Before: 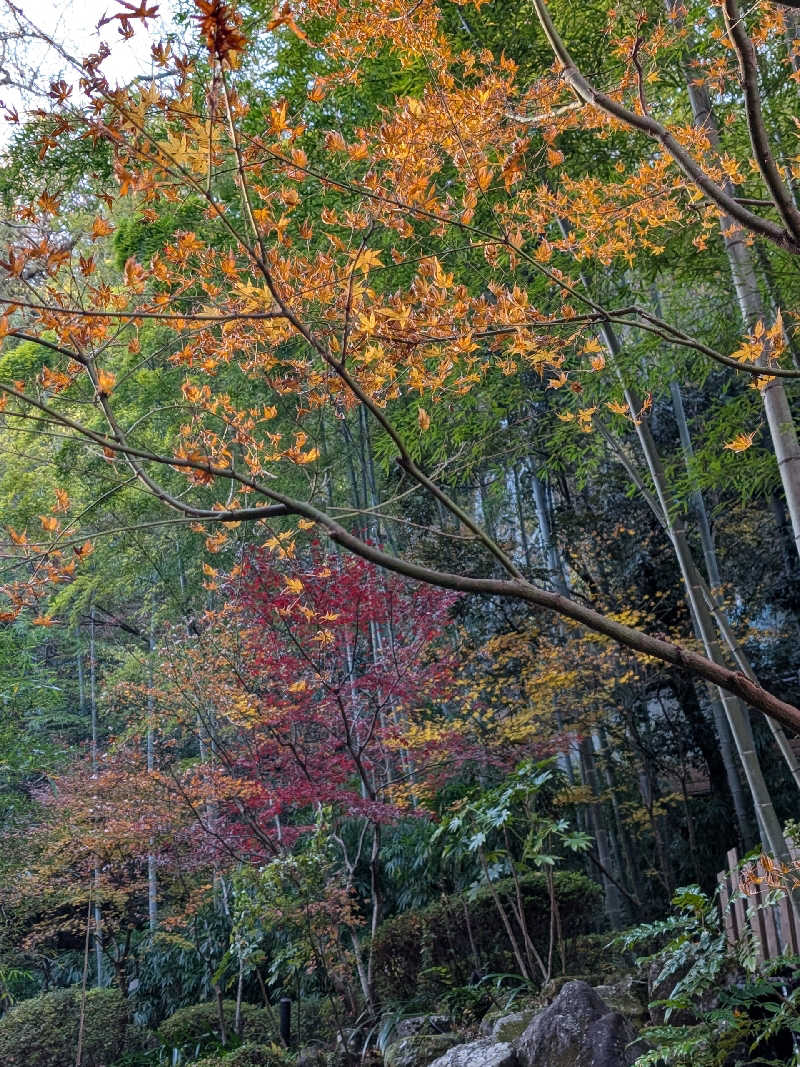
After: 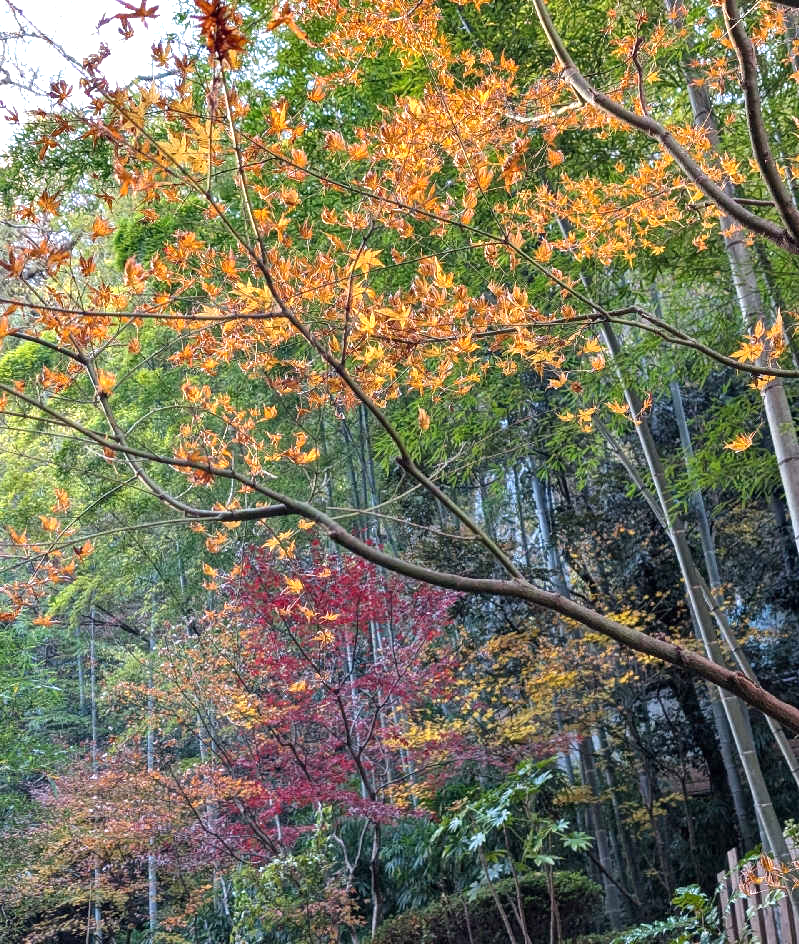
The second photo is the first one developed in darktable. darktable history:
crop and rotate: top 0%, bottom 11.49%
exposure: black level correction 0, exposure 0.7 EV, compensate exposure bias true, compensate highlight preservation false
